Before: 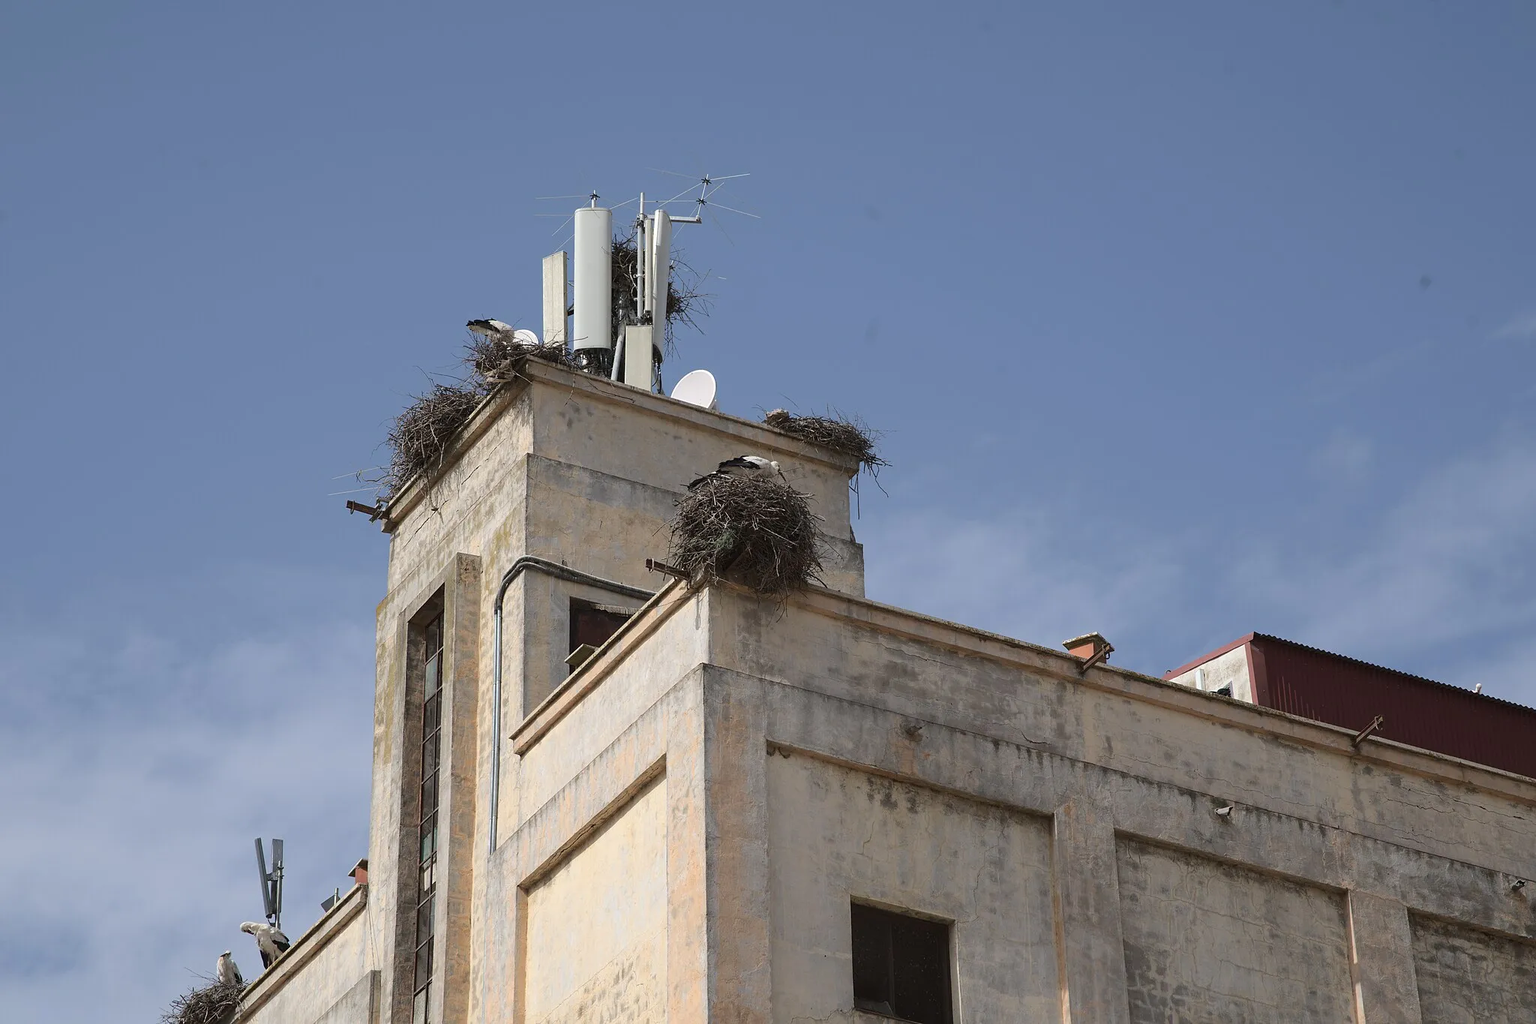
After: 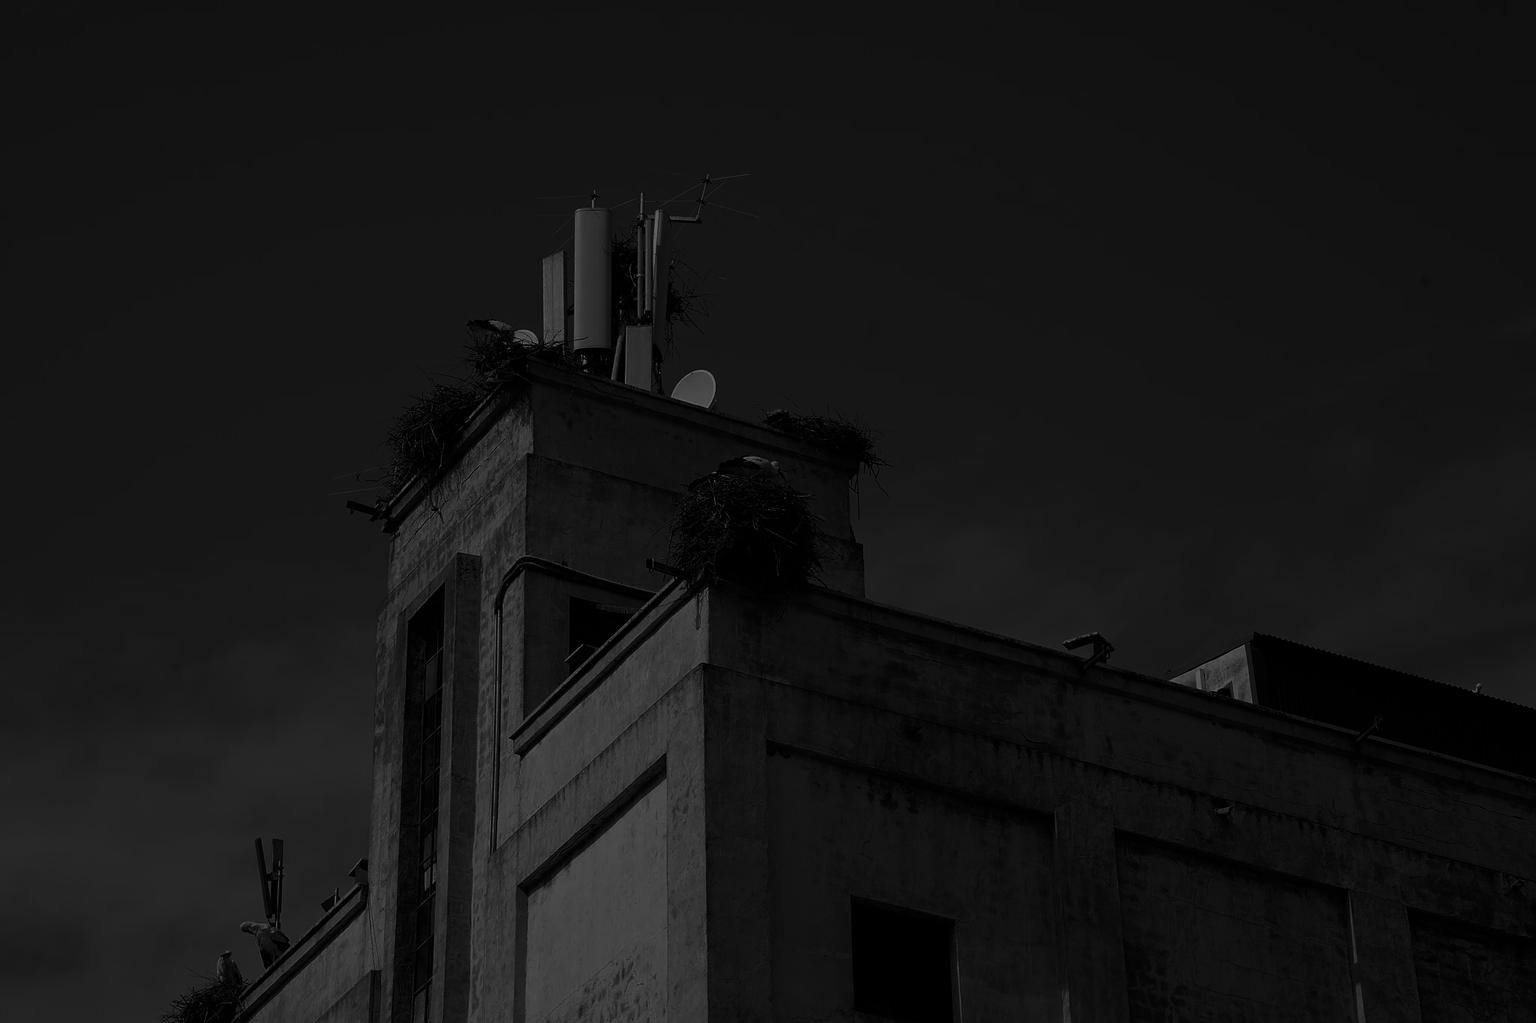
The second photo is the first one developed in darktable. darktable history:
contrast brightness saturation: contrast 0.02, brightness -1, saturation -1
exposure: black level correction -0.036, exposure -0.497 EV
